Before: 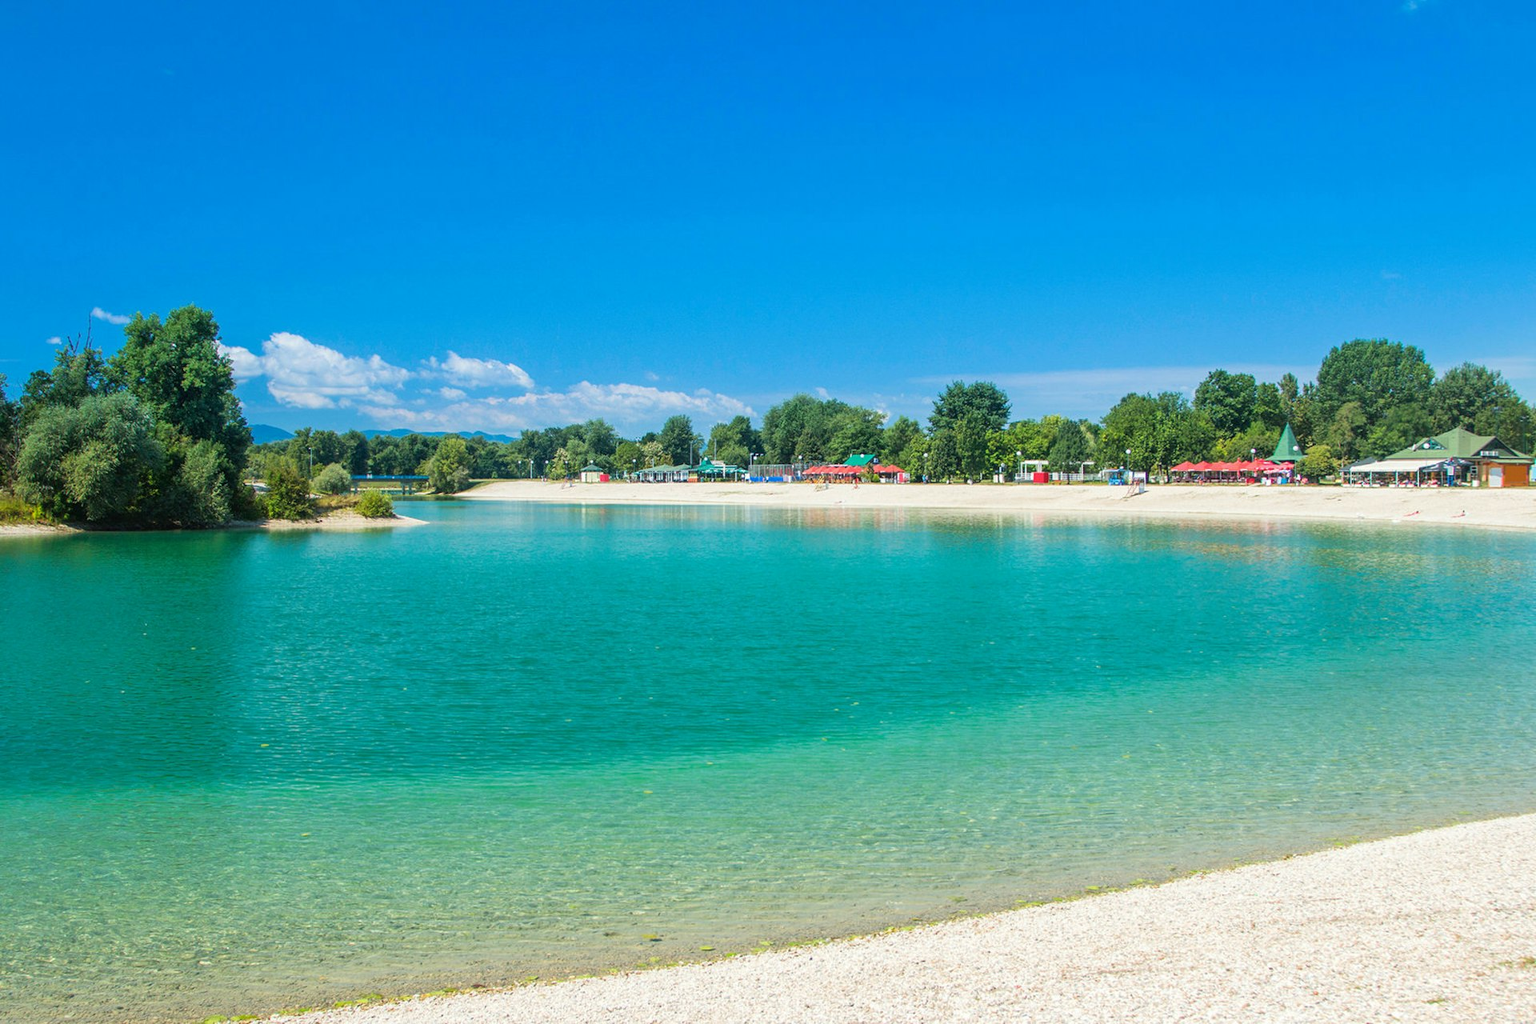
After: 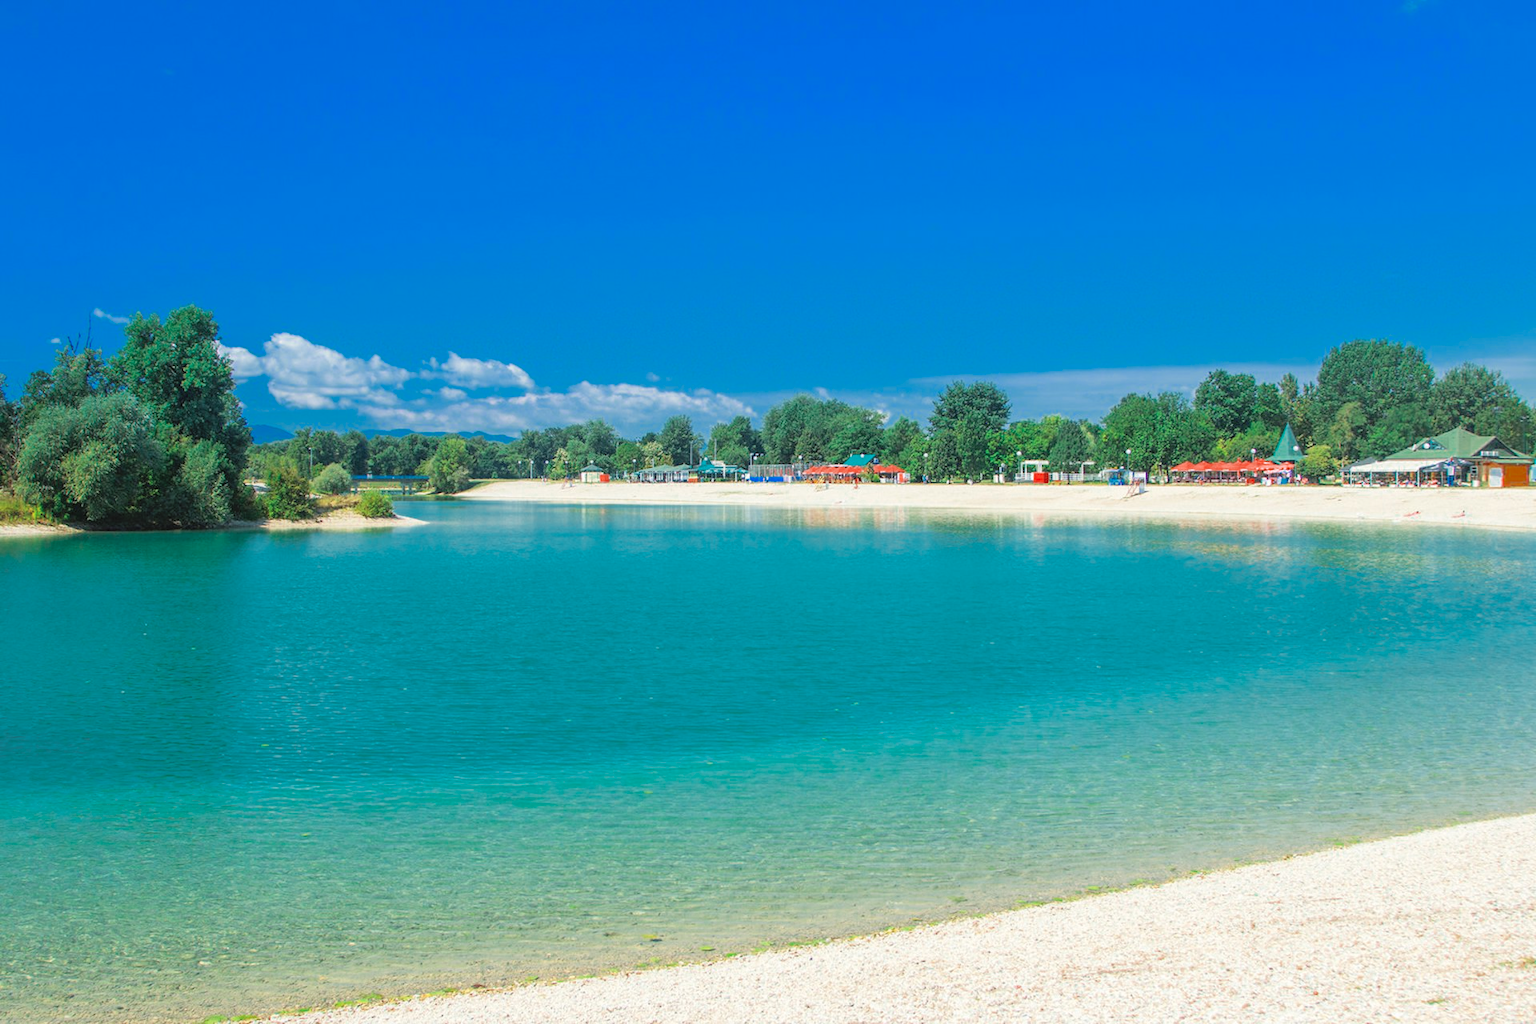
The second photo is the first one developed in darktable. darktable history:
contrast brightness saturation: contrast 0.07, brightness 0.18, saturation 0.4
color zones: curves: ch0 [(0, 0.5) (0.125, 0.4) (0.25, 0.5) (0.375, 0.4) (0.5, 0.4) (0.625, 0.35) (0.75, 0.35) (0.875, 0.5)]; ch1 [(0, 0.35) (0.125, 0.45) (0.25, 0.35) (0.375, 0.35) (0.5, 0.35) (0.625, 0.35) (0.75, 0.45) (0.875, 0.35)]; ch2 [(0, 0.6) (0.125, 0.5) (0.25, 0.5) (0.375, 0.6) (0.5, 0.6) (0.625, 0.5) (0.75, 0.5) (0.875, 0.5)]
